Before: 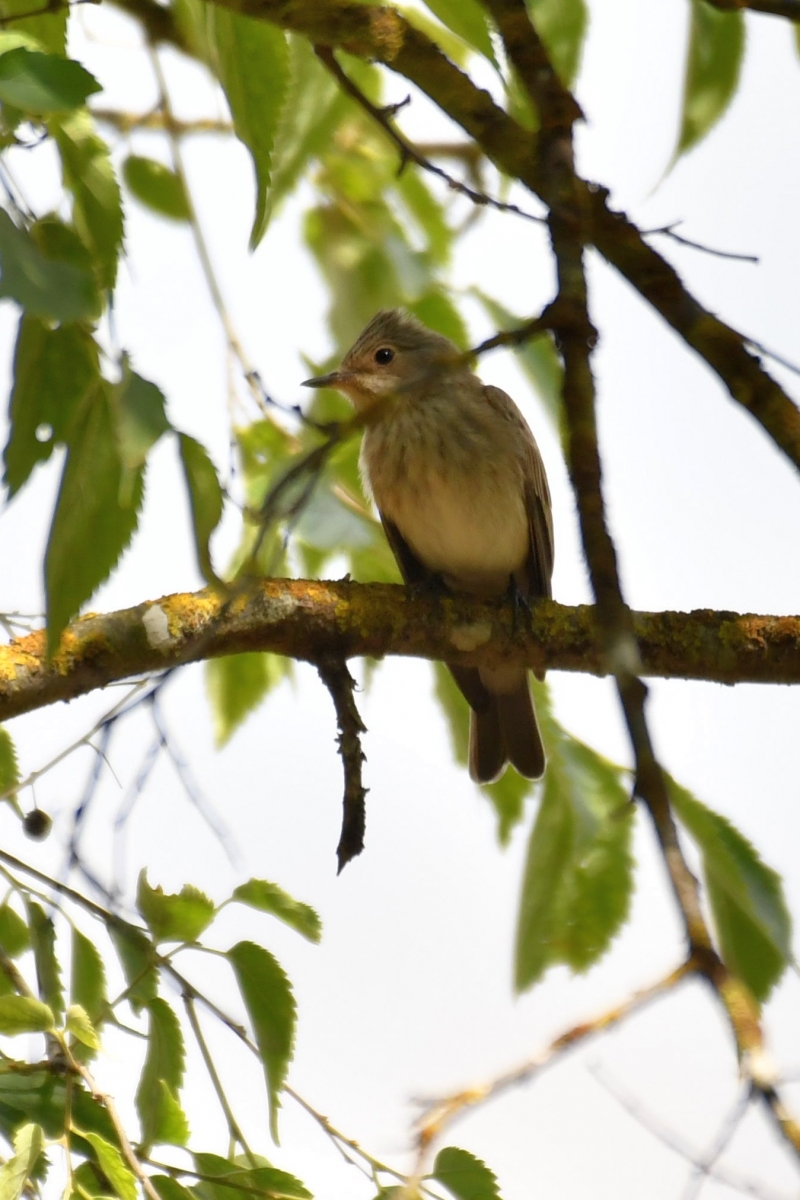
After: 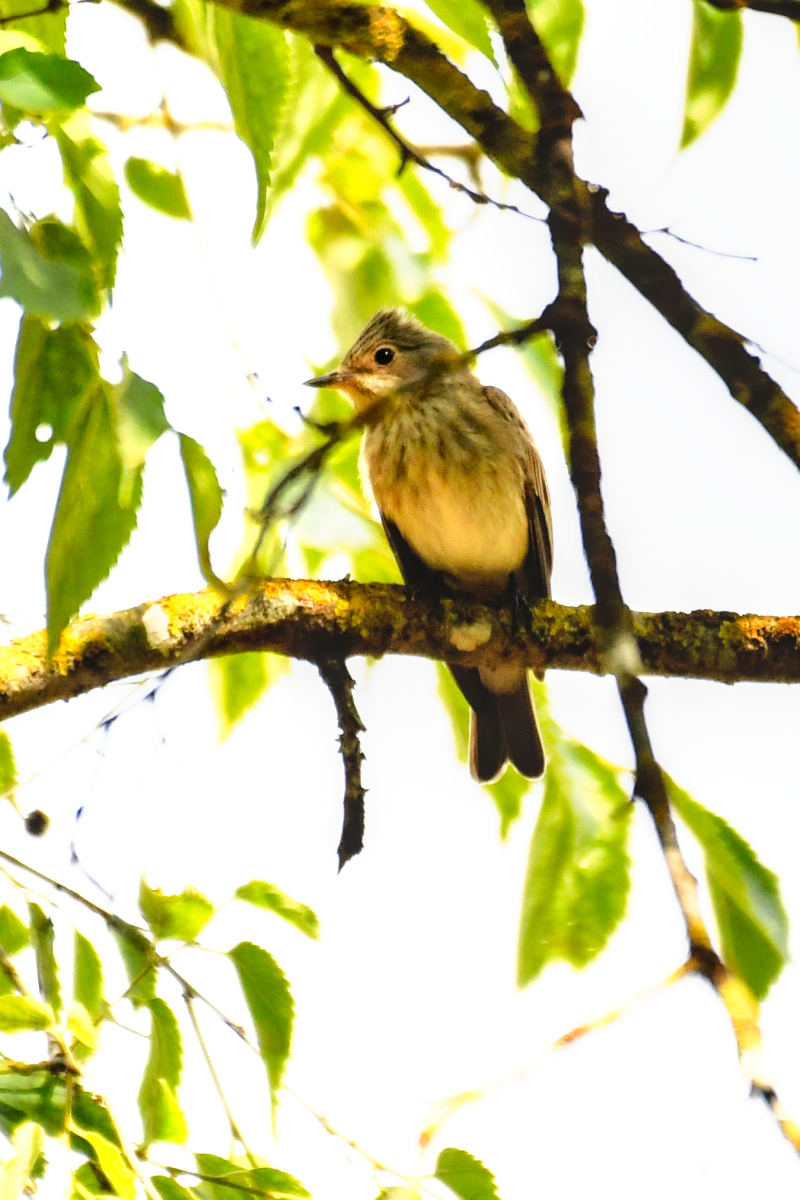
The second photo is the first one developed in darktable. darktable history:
local contrast: on, module defaults
base curve: curves: ch0 [(0, 0) (0.028, 0.03) (0.121, 0.232) (0.46, 0.748) (0.859, 0.968) (1, 1)]
exposure: black level correction 0, exposure 0.5 EV, compensate highlight preservation false
tone curve: curves: ch0 [(0, 0) (0.003, 0.023) (0.011, 0.024) (0.025, 0.028) (0.044, 0.035) (0.069, 0.043) (0.1, 0.052) (0.136, 0.063) (0.177, 0.094) (0.224, 0.145) (0.277, 0.209) (0.335, 0.281) (0.399, 0.364) (0.468, 0.453) (0.543, 0.553) (0.623, 0.66) (0.709, 0.767) (0.801, 0.88) (0.898, 0.968) (1, 1)], preserve colors none
